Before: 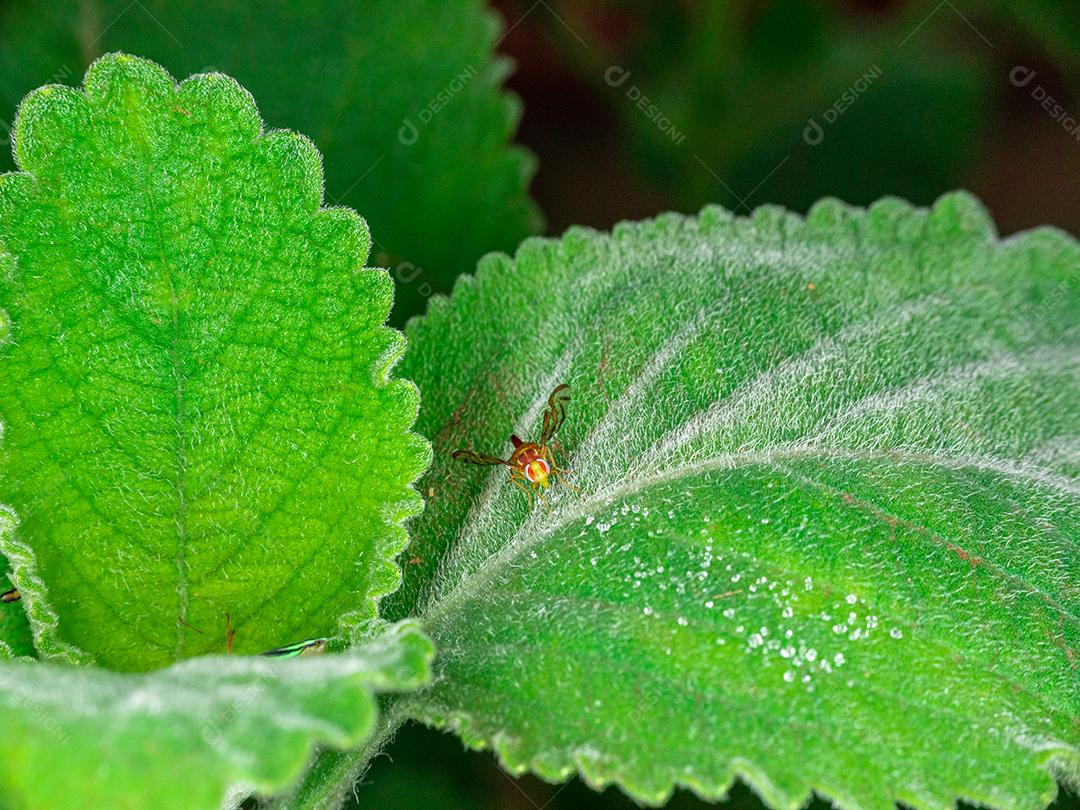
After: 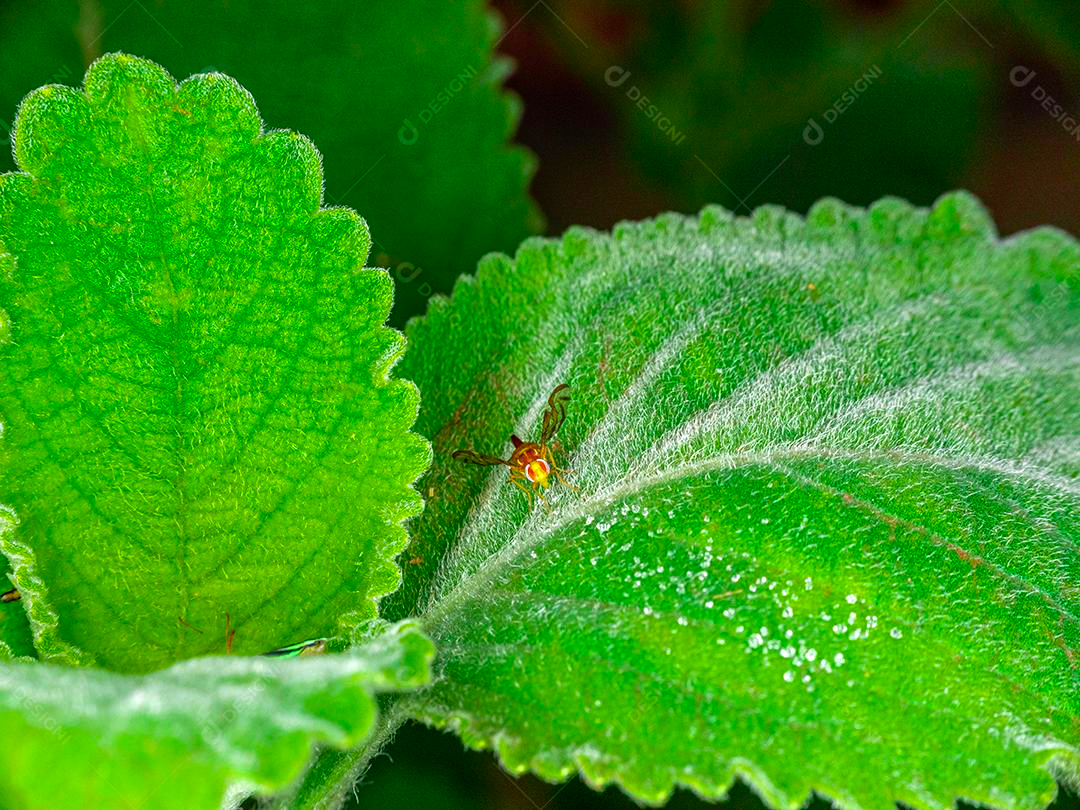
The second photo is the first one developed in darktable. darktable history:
color correction: highlights b* 0.066, saturation 1.06
contrast brightness saturation: saturation -0.057
color balance rgb: shadows fall-off 299.842%, white fulcrum 1.98 EV, highlights fall-off 298.08%, linear chroma grading › shadows -8.221%, linear chroma grading › global chroma 9.679%, perceptual saturation grading › global saturation 19.397%, perceptual brilliance grading › highlights 7.622%, perceptual brilliance grading › mid-tones 4.179%, perceptual brilliance grading › shadows 1.196%, mask middle-gray fulcrum 99.486%, global vibrance 25.44%, contrast gray fulcrum 38.361%
